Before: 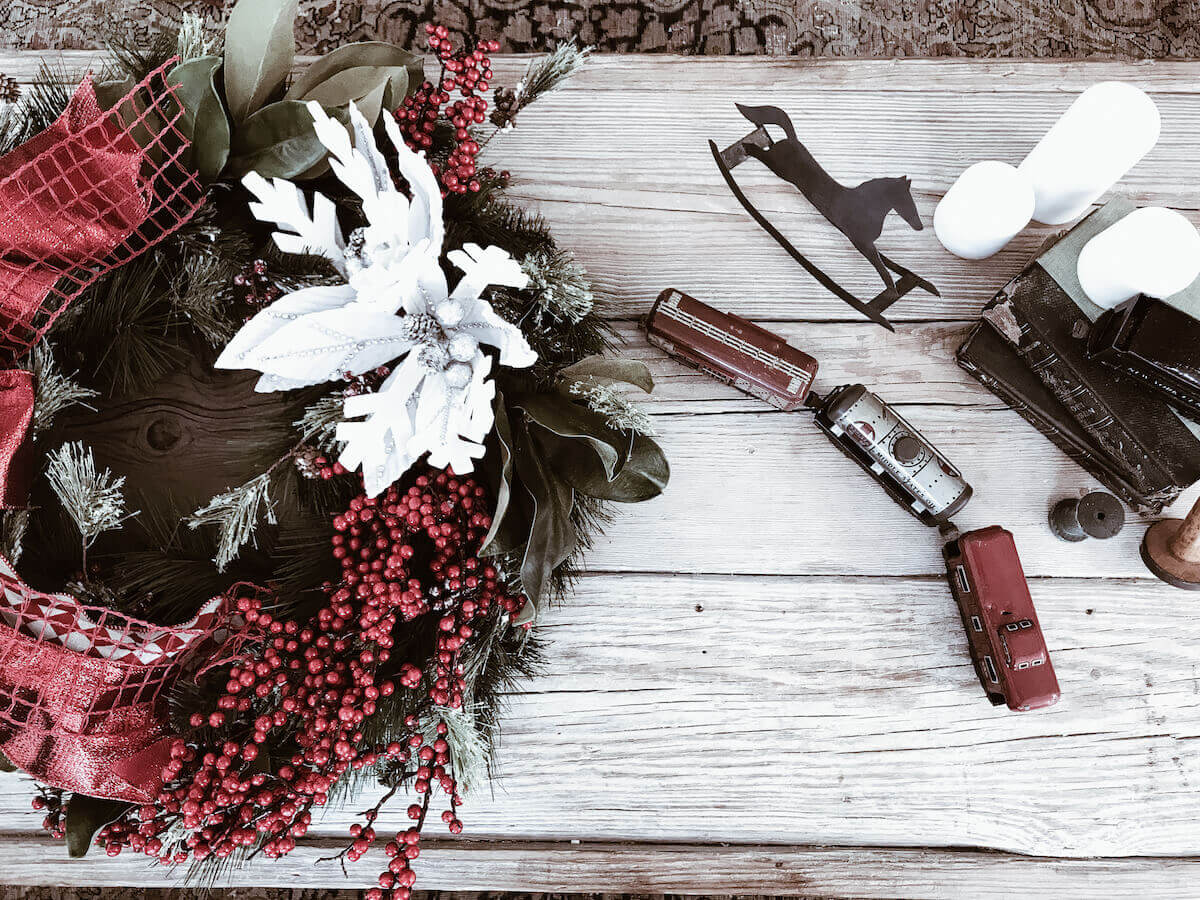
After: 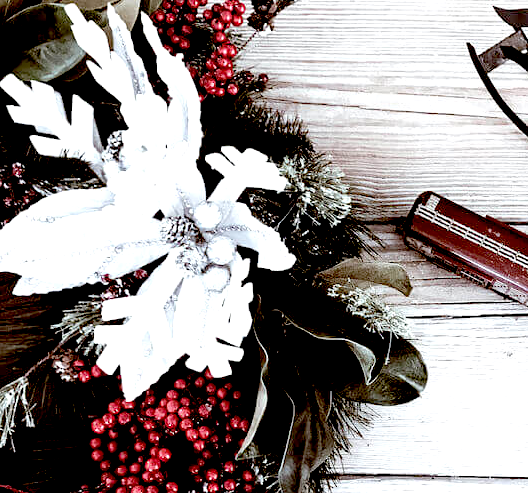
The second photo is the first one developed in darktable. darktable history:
exposure: black level correction 0.04, exposure 0.5 EV, compensate highlight preservation false
crop: left 20.248%, top 10.86%, right 35.675%, bottom 34.321%
